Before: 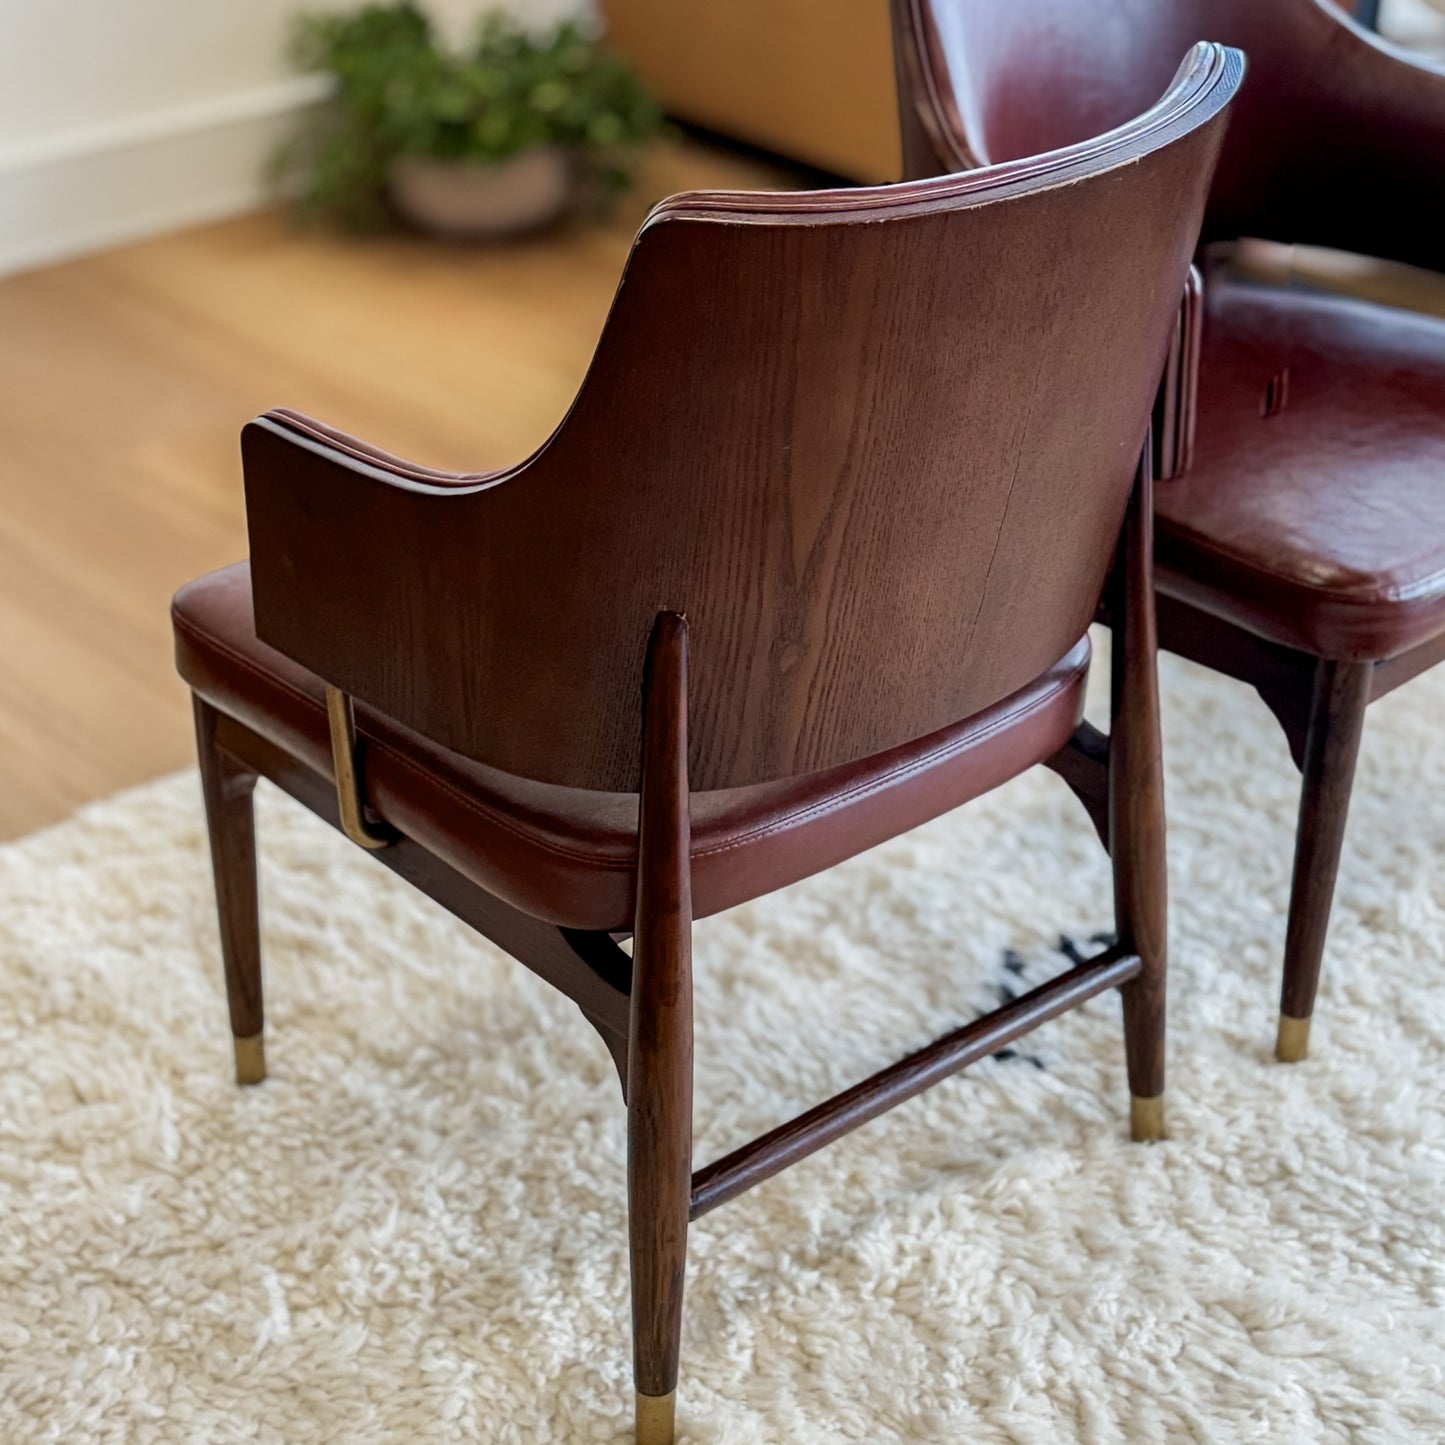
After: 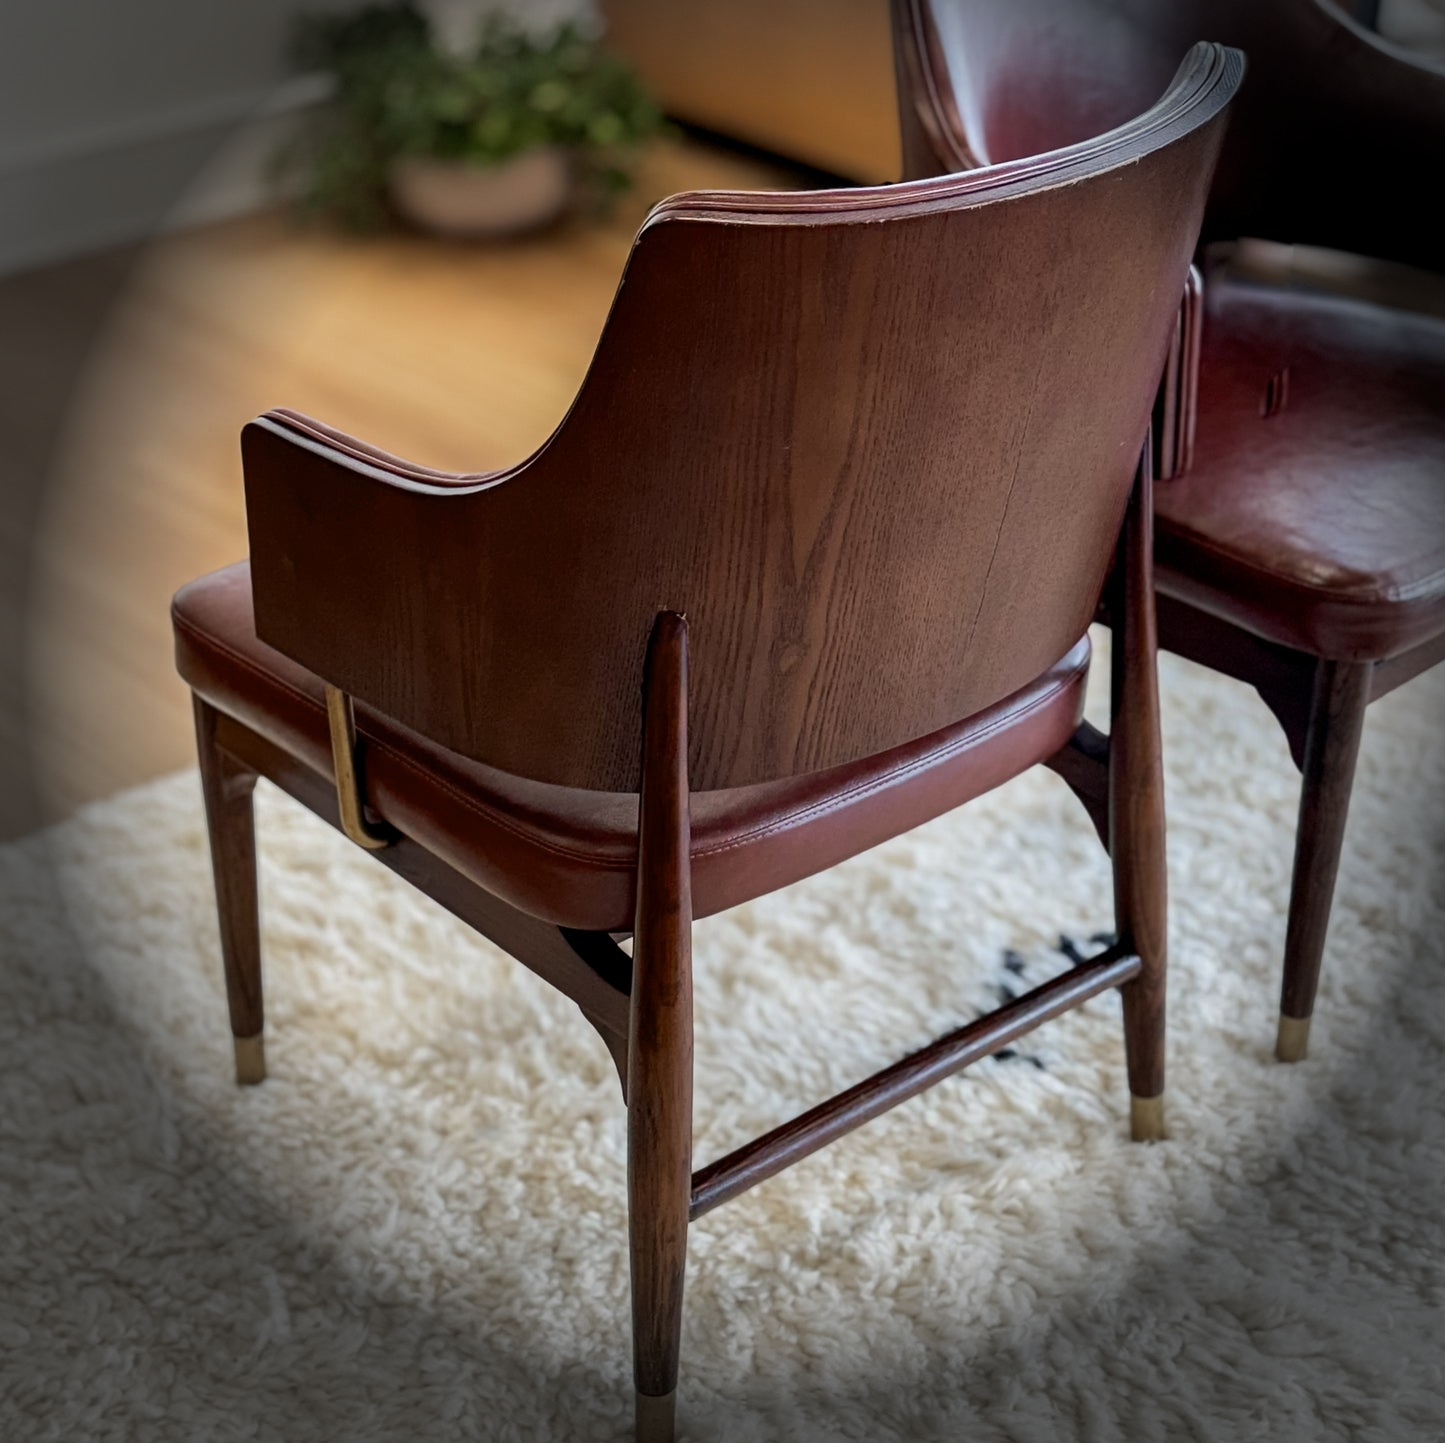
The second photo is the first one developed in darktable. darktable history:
crop: bottom 0.071%
vignetting: fall-off start 76.42%, fall-off radius 27.36%, brightness -0.872, center (0.037, -0.09), width/height ratio 0.971
